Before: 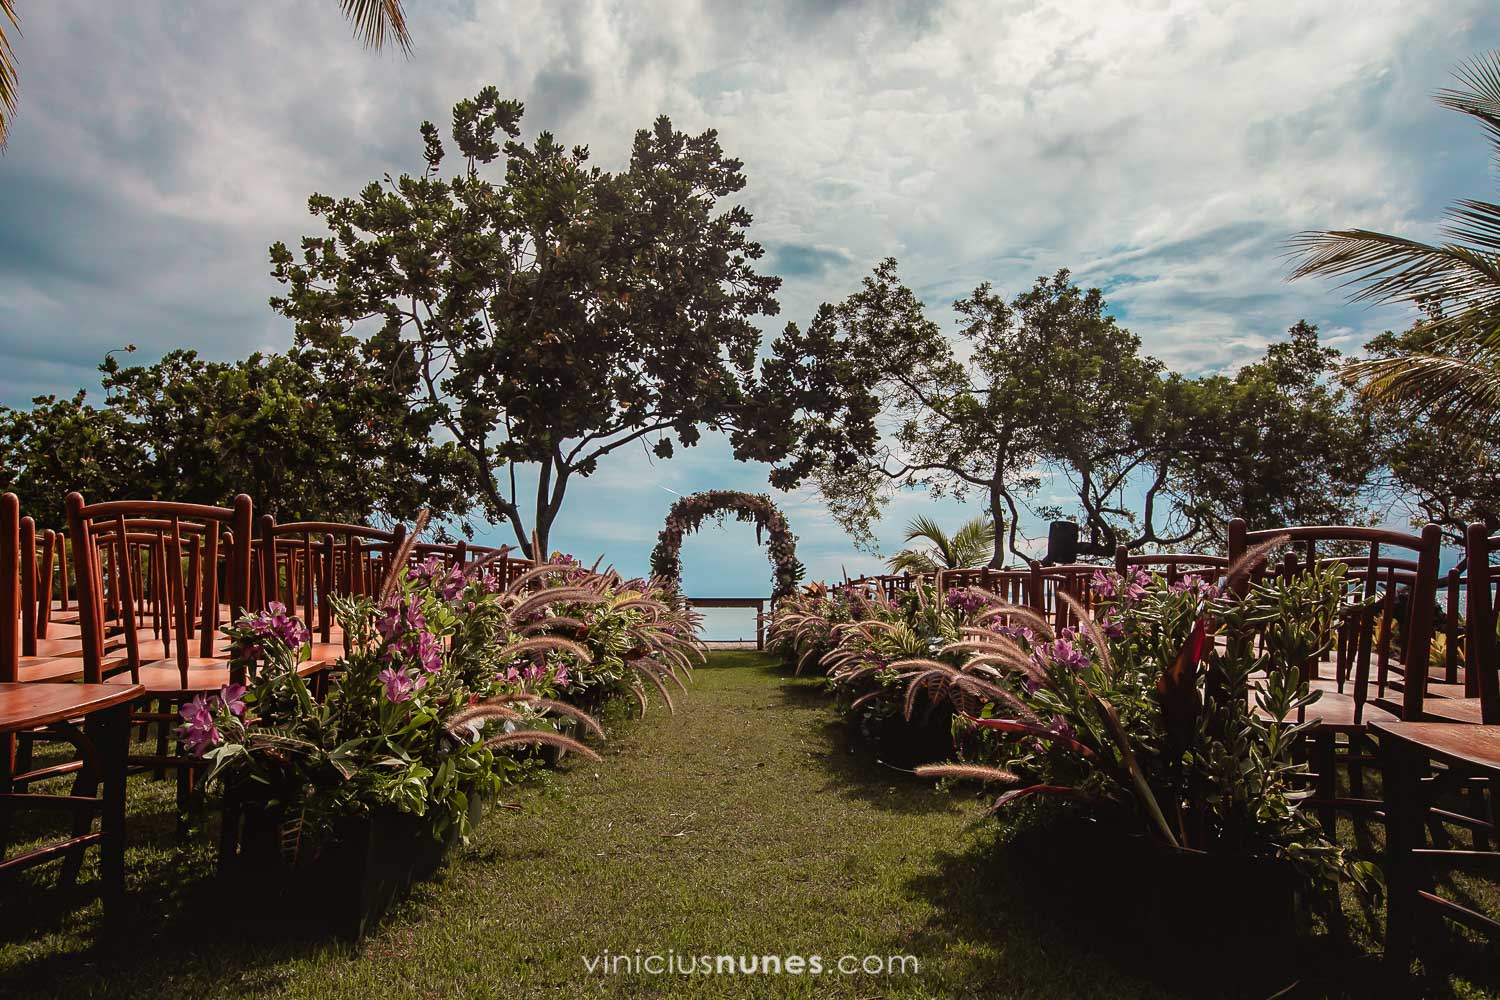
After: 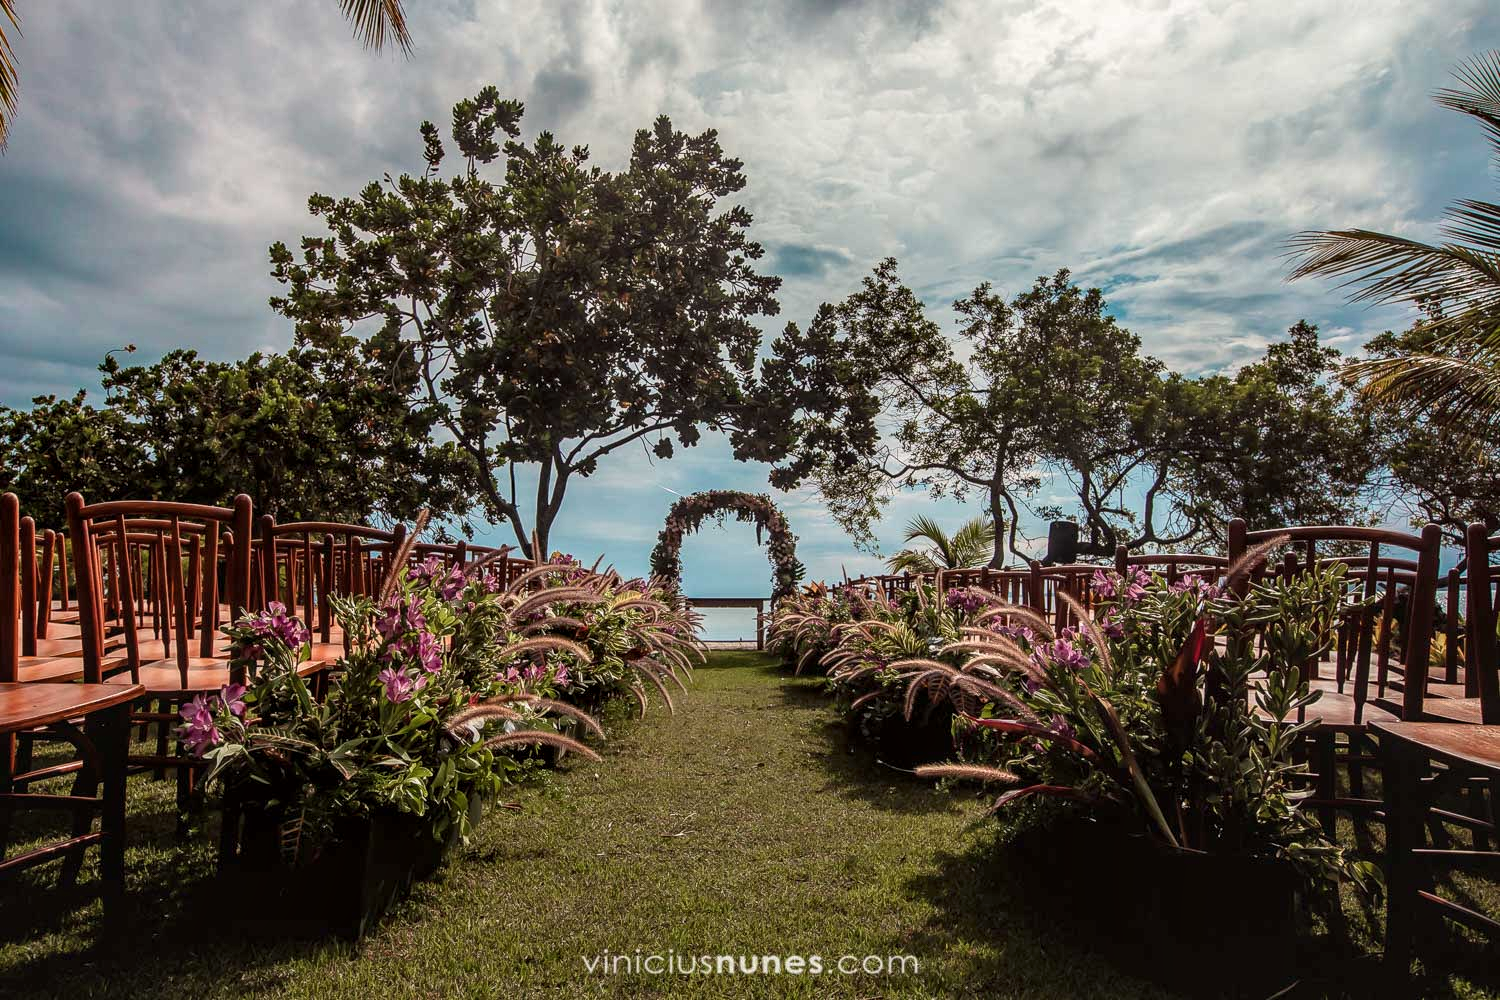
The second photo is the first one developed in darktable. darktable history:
local contrast: highlights 35%, detail 135%
